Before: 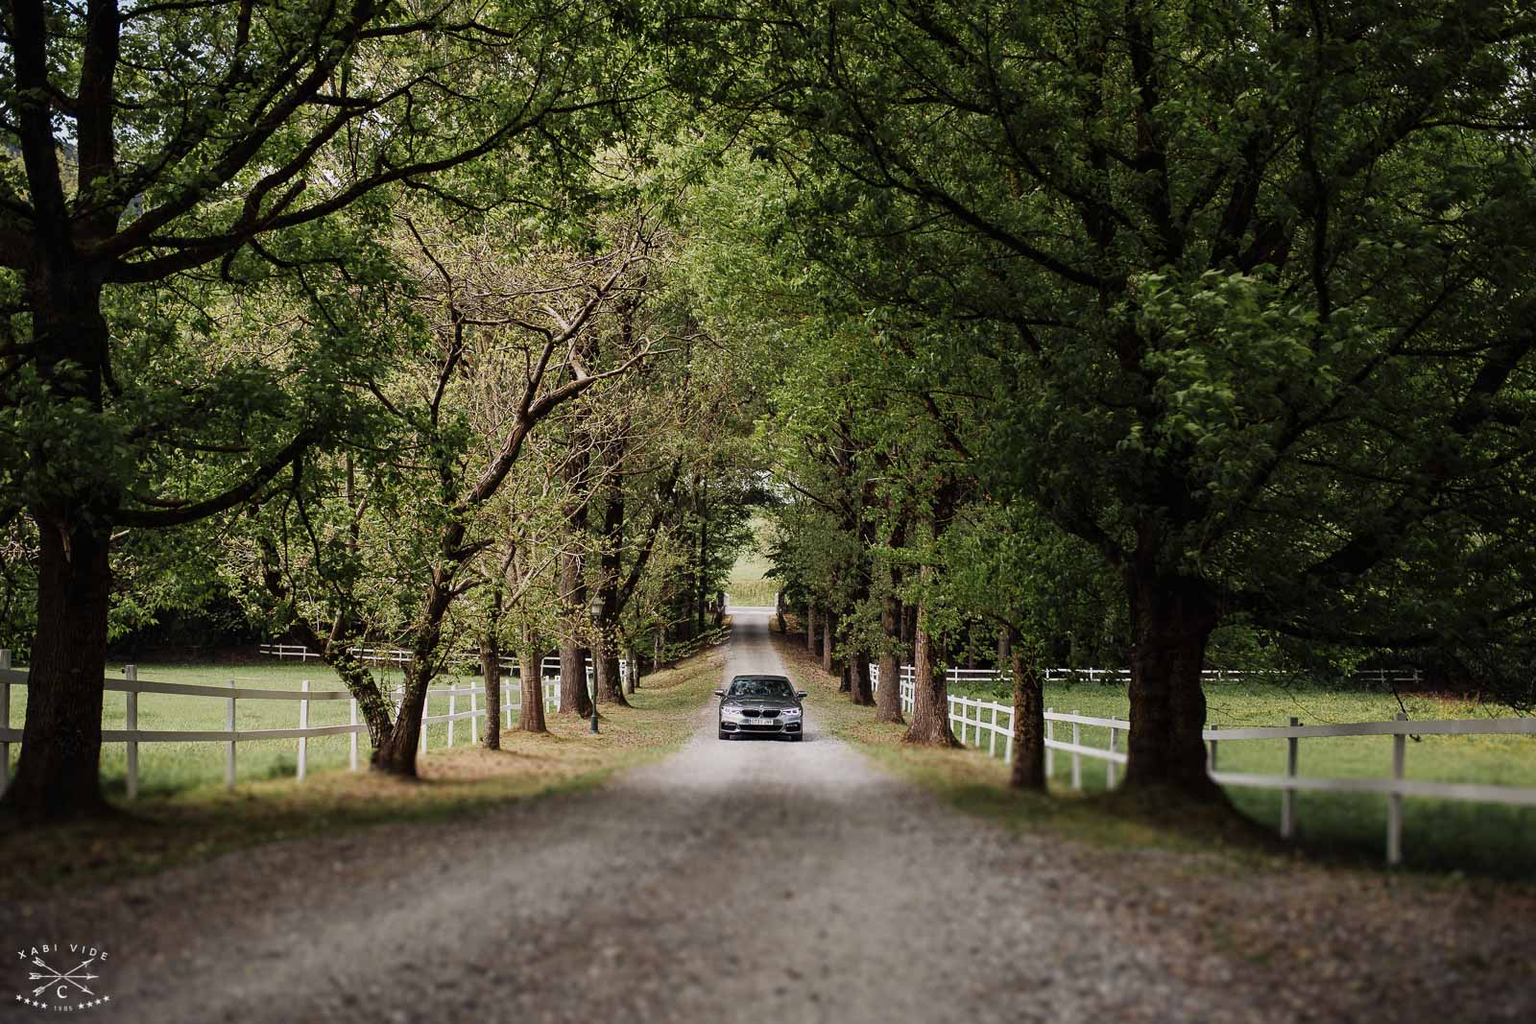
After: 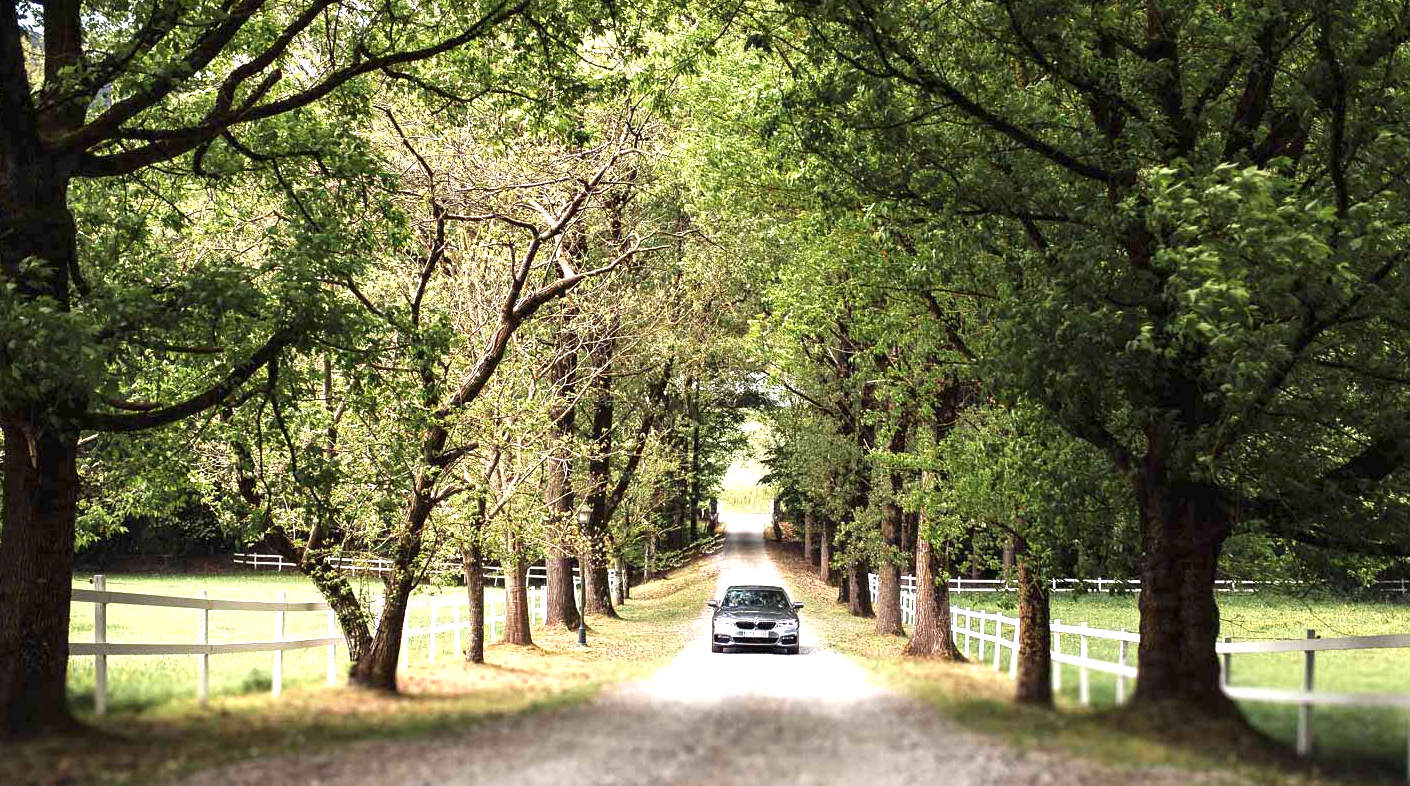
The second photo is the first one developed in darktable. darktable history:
crop and rotate: left 2.354%, top 11.112%, right 9.497%, bottom 15.176%
exposure: exposure 1.477 EV, compensate exposure bias true, compensate highlight preservation false
